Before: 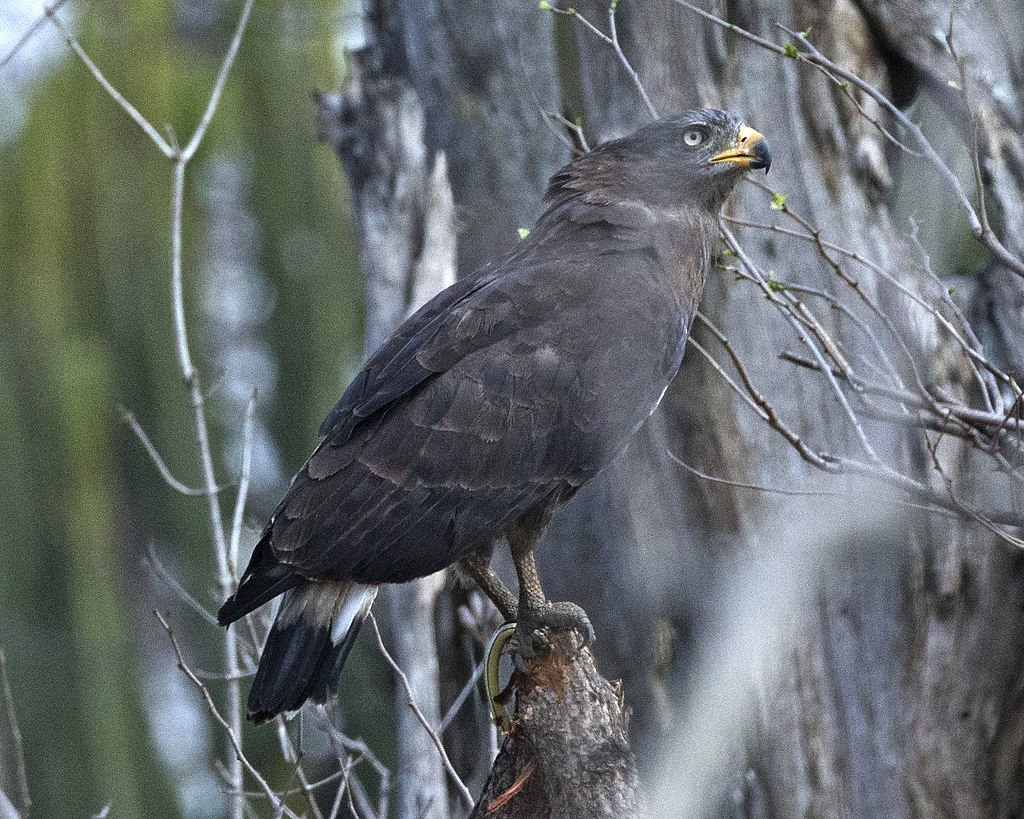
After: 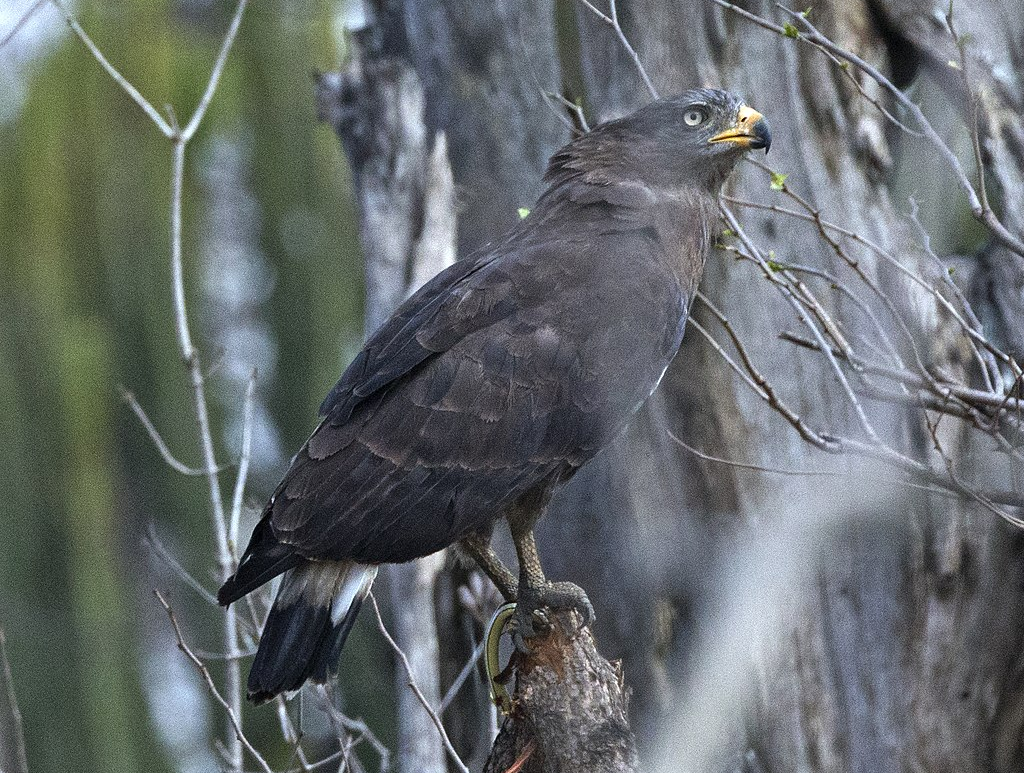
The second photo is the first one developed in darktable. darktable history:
white balance: emerald 1
crop and rotate: top 2.479%, bottom 3.018%
